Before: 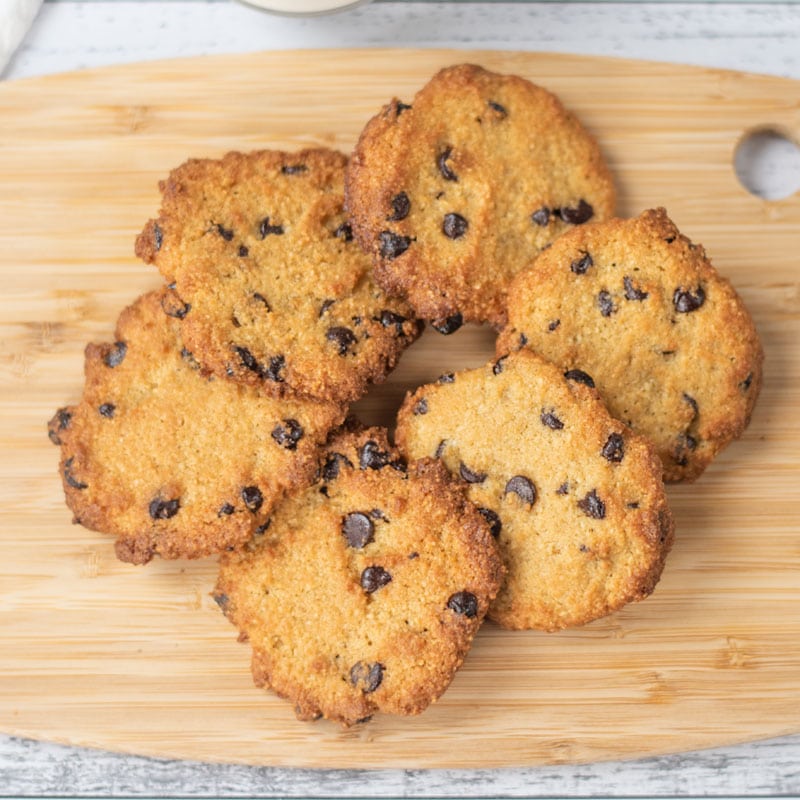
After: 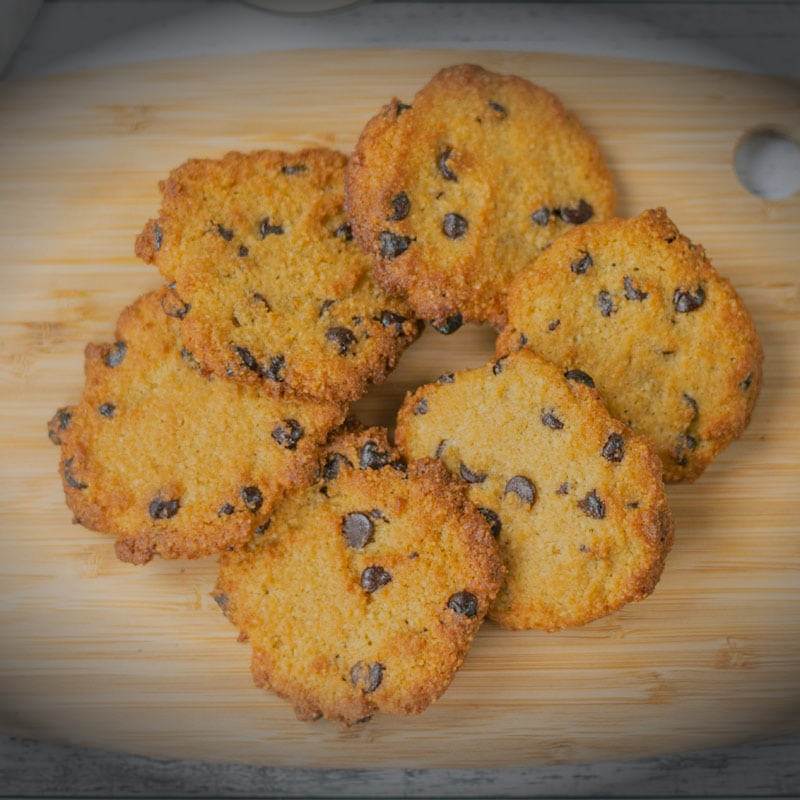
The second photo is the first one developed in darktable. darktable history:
vignetting: fall-off start 100.43%, brightness -0.876, width/height ratio 1.309
color balance rgb: shadows lift › chroma 3.747%, shadows lift › hue 89.8°, power › luminance -7.992%, power › chroma 1.089%, power › hue 215.79°, perceptual saturation grading › global saturation 19.428%, contrast -29.434%
exposure: black level correction 0.001, exposure -0.125 EV, compensate highlight preservation false
